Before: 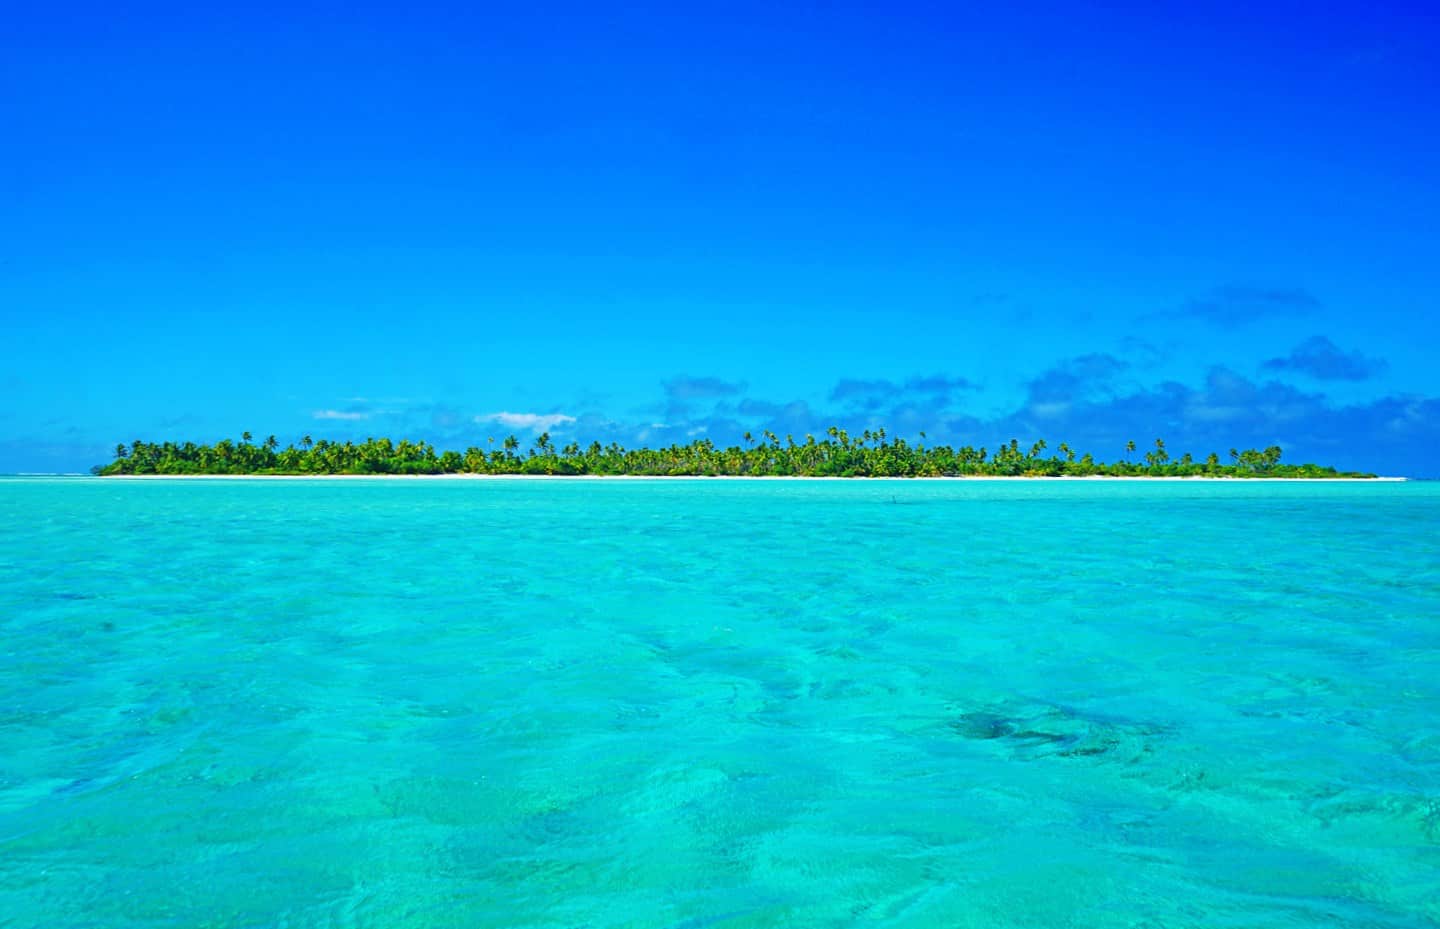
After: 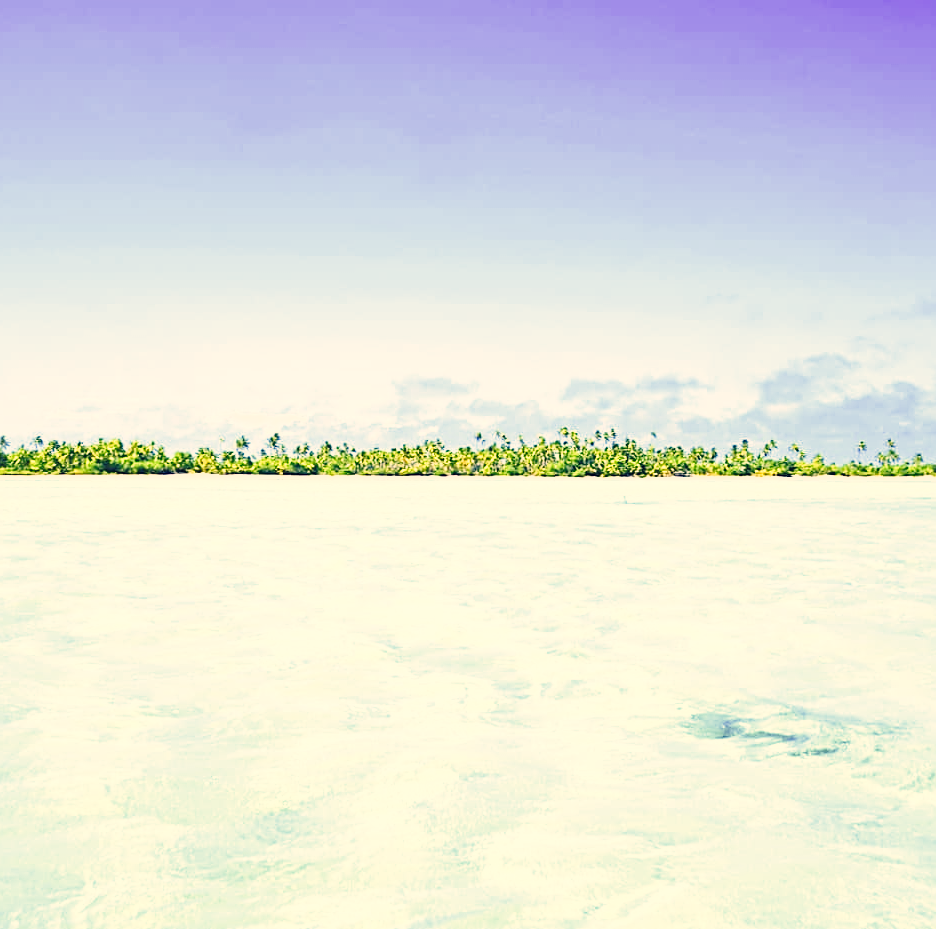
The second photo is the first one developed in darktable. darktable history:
crop and rotate: left 18.731%, right 16.264%
exposure: black level correction 0, exposure 1 EV, compensate exposure bias true, compensate highlight preservation false
tone equalizer: edges refinement/feathering 500, mask exposure compensation -1.57 EV, preserve details no
shadows and highlights: shadows 3.44, highlights -17.06, highlights color adjustment 46.01%, soften with gaussian
sharpen: on, module defaults
color correction: highlights a* 19.9, highlights b* 27.28, shadows a* 3.48, shadows b* -17.72, saturation 0.751
base curve: curves: ch0 [(0, 0) (0.028, 0.03) (0.121, 0.232) (0.46, 0.748) (0.859, 0.968) (1, 1)], preserve colors none
